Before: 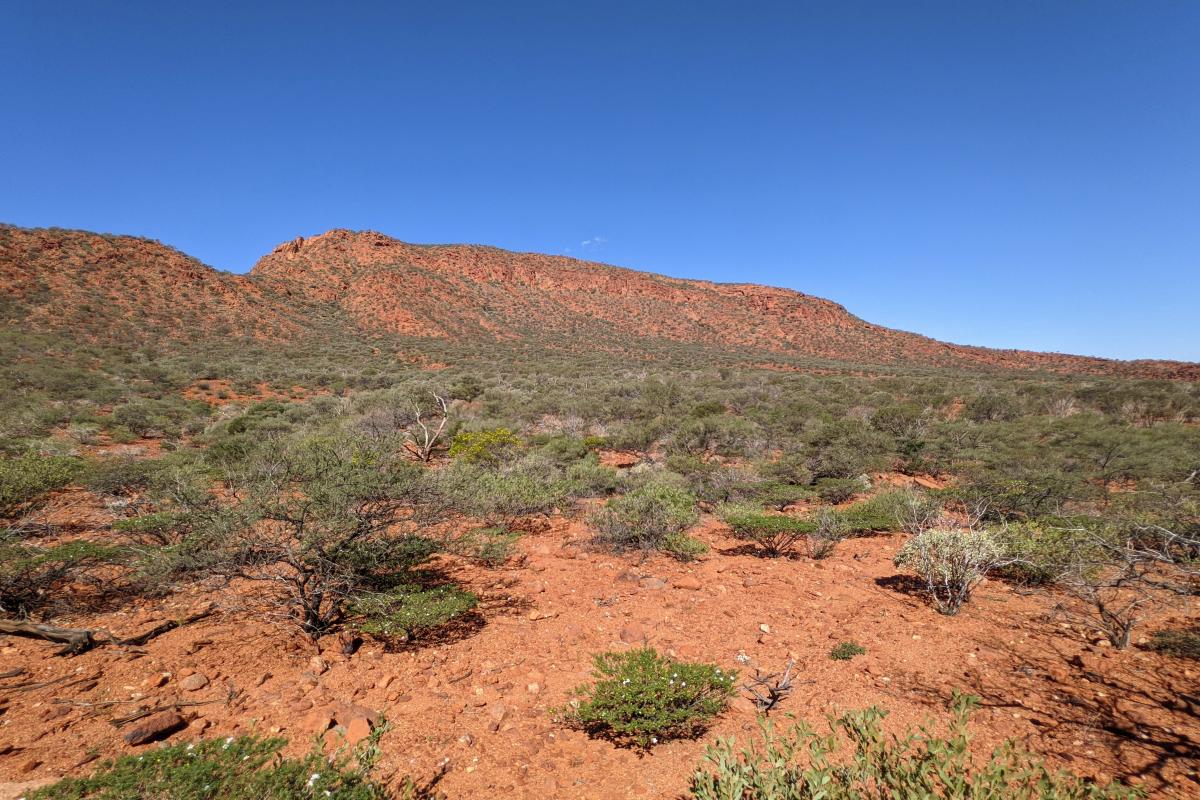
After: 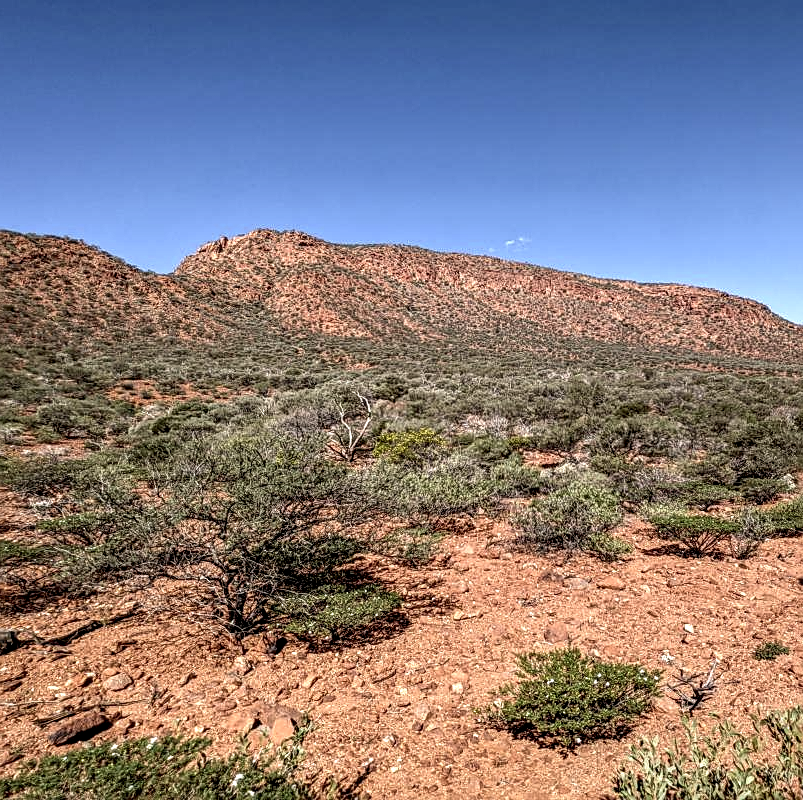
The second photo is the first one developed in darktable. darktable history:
local contrast: highlights 20%, detail 197%
crop and rotate: left 6.357%, right 26.69%
contrast brightness saturation: saturation -0.162
sharpen: on, module defaults
